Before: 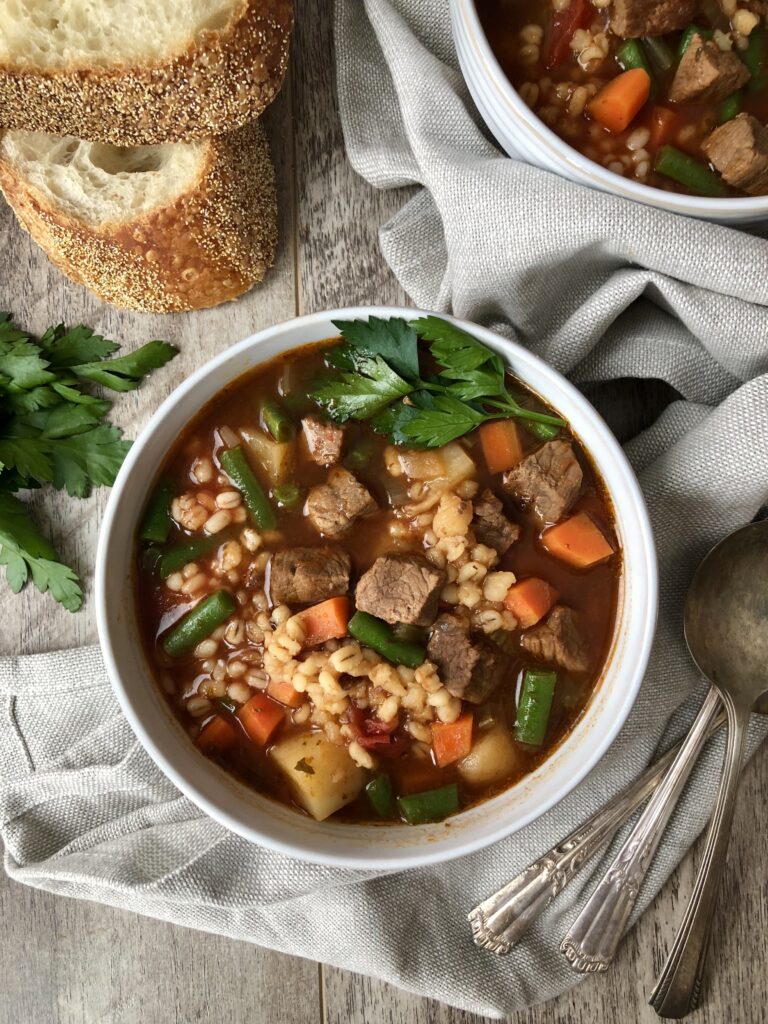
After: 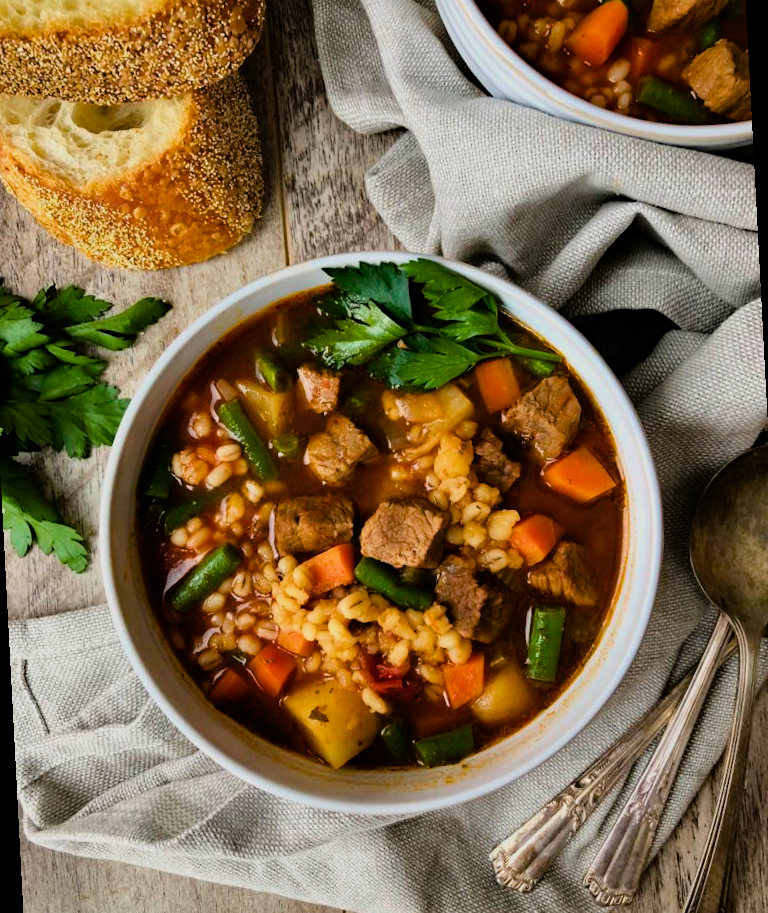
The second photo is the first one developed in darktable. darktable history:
color balance rgb: perceptual saturation grading › global saturation 25%, global vibrance 20%
haze removal: strength 0.29, distance 0.25, compatibility mode true, adaptive false
rotate and perspective: rotation -3°, crop left 0.031, crop right 0.968, crop top 0.07, crop bottom 0.93
filmic rgb: black relative exposure -7.75 EV, white relative exposure 4.4 EV, threshold 3 EV, hardness 3.76, latitude 50%, contrast 1.1, color science v5 (2021), contrast in shadows safe, contrast in highlights safe, enable highlight reconstruction true
